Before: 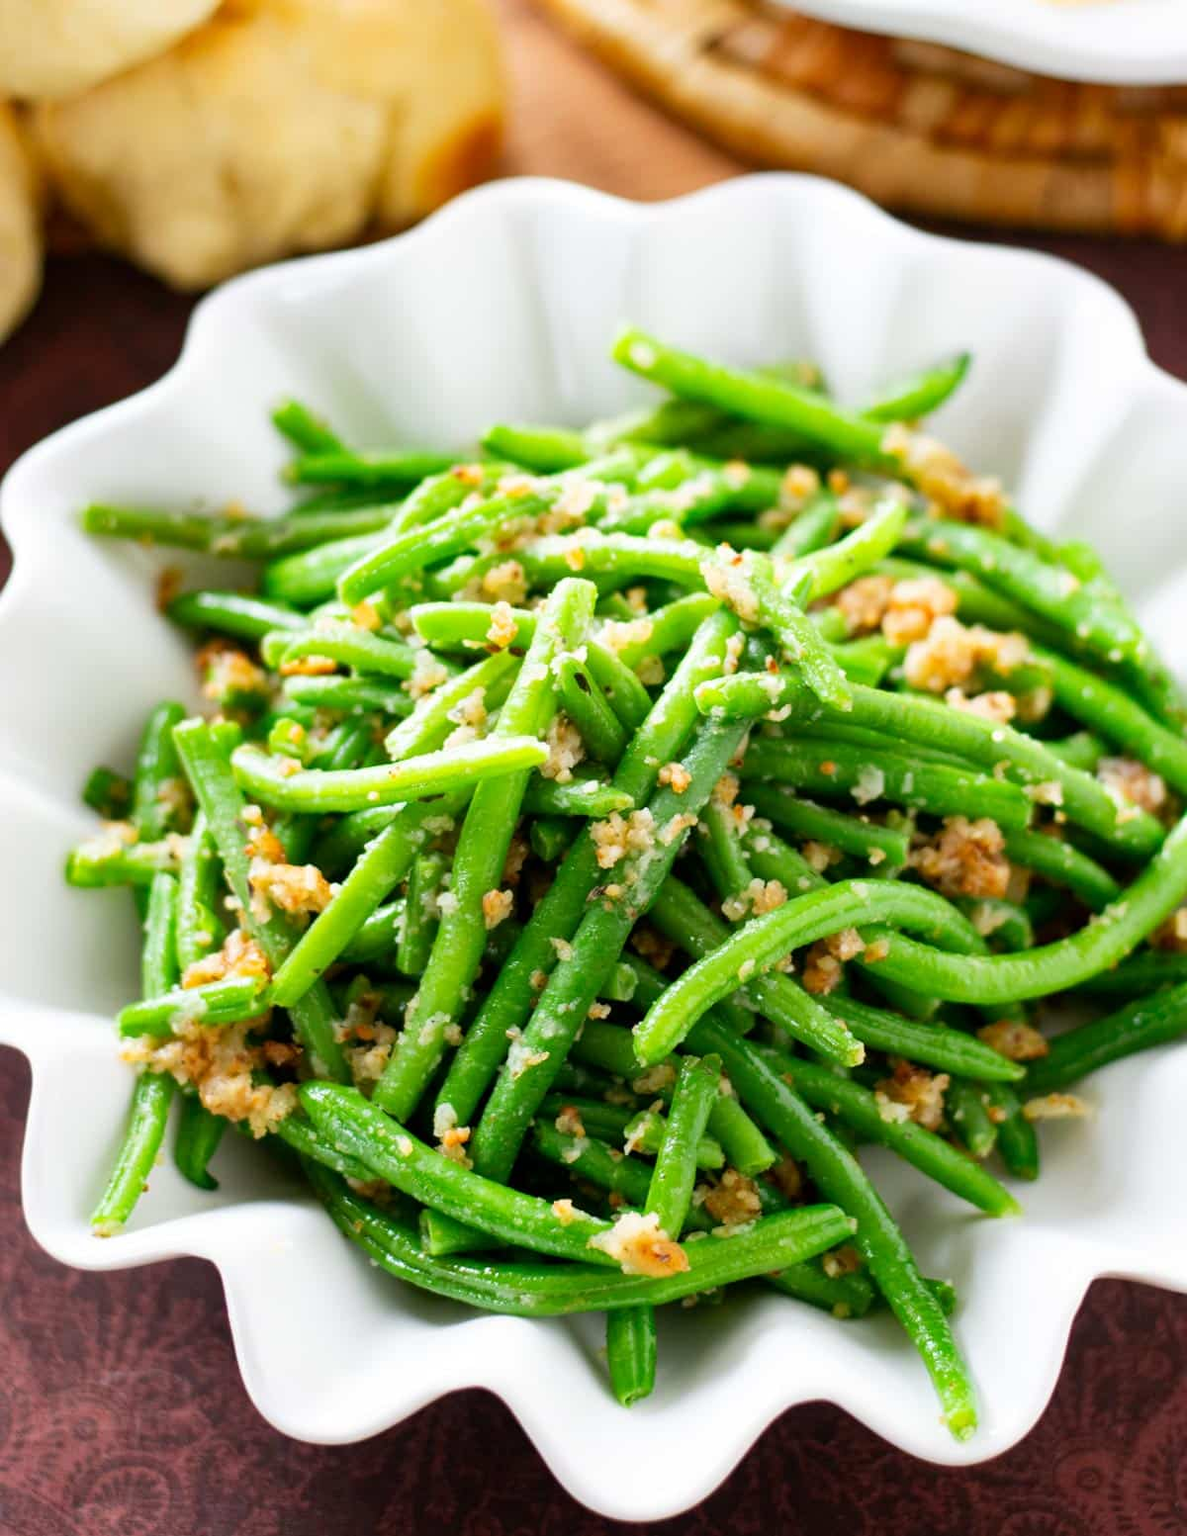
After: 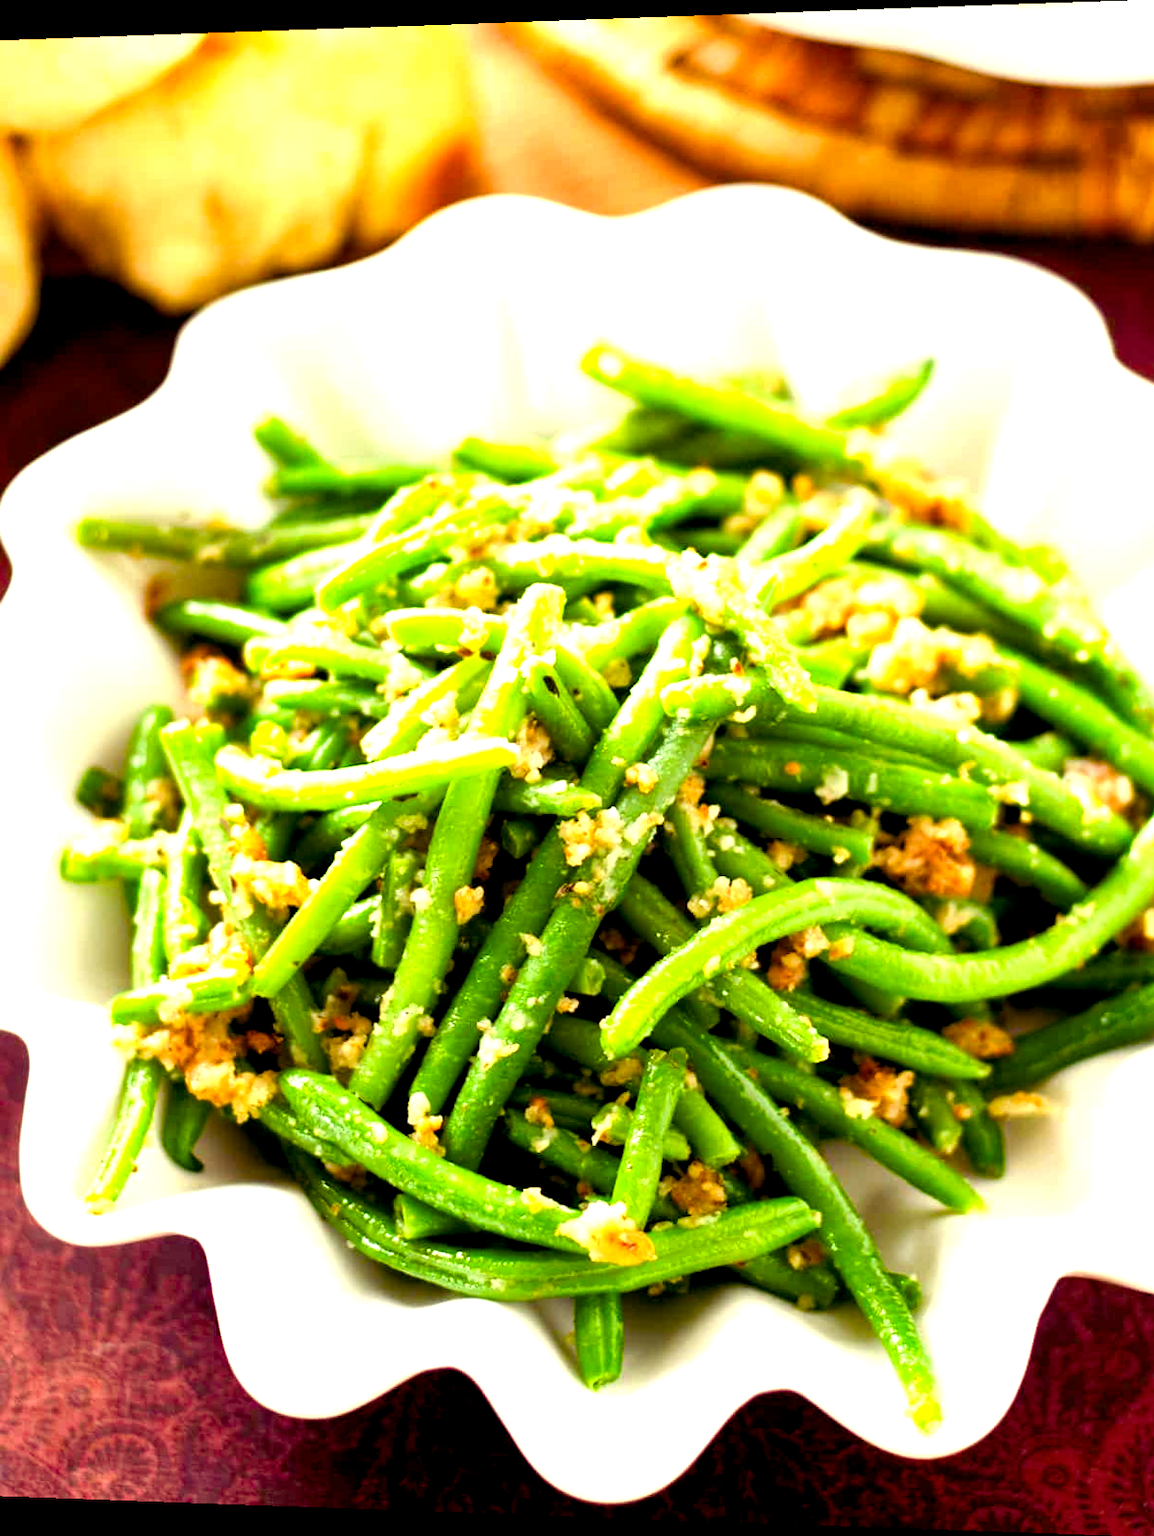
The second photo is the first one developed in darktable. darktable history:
rotate and perspective: lens shift (horizontal) -0.055, automatic cropping off
color balance rgb: shadows lift › luminance -21.66%, shadows lift › chroma 8.98%, shadows lift › hue 283.37°, power › chroma 1.55%, power › hue 25.59°, highlights gain › luminance 6.08%, highlights gain › chroma 2.55%, highlights gain › hue 90°, global offset › luminance -0.87%, perceptual saturation grading › global saturation 27.49%, perceptual saturation grading › highlights -28.39%, perceptual saturation grading › mid-tones 15.22%, perceptual saturation grading › shadows 33.98%, perceptual brilliance grading › highlights 10%, perceptual brilliance grading › mid-tones 5%
exposure: black level correction 0.001, exposure 0.5 EV, compensate exposure bias true, compensate highlight preservation false
white balance: red 1.045, blue 0.932
